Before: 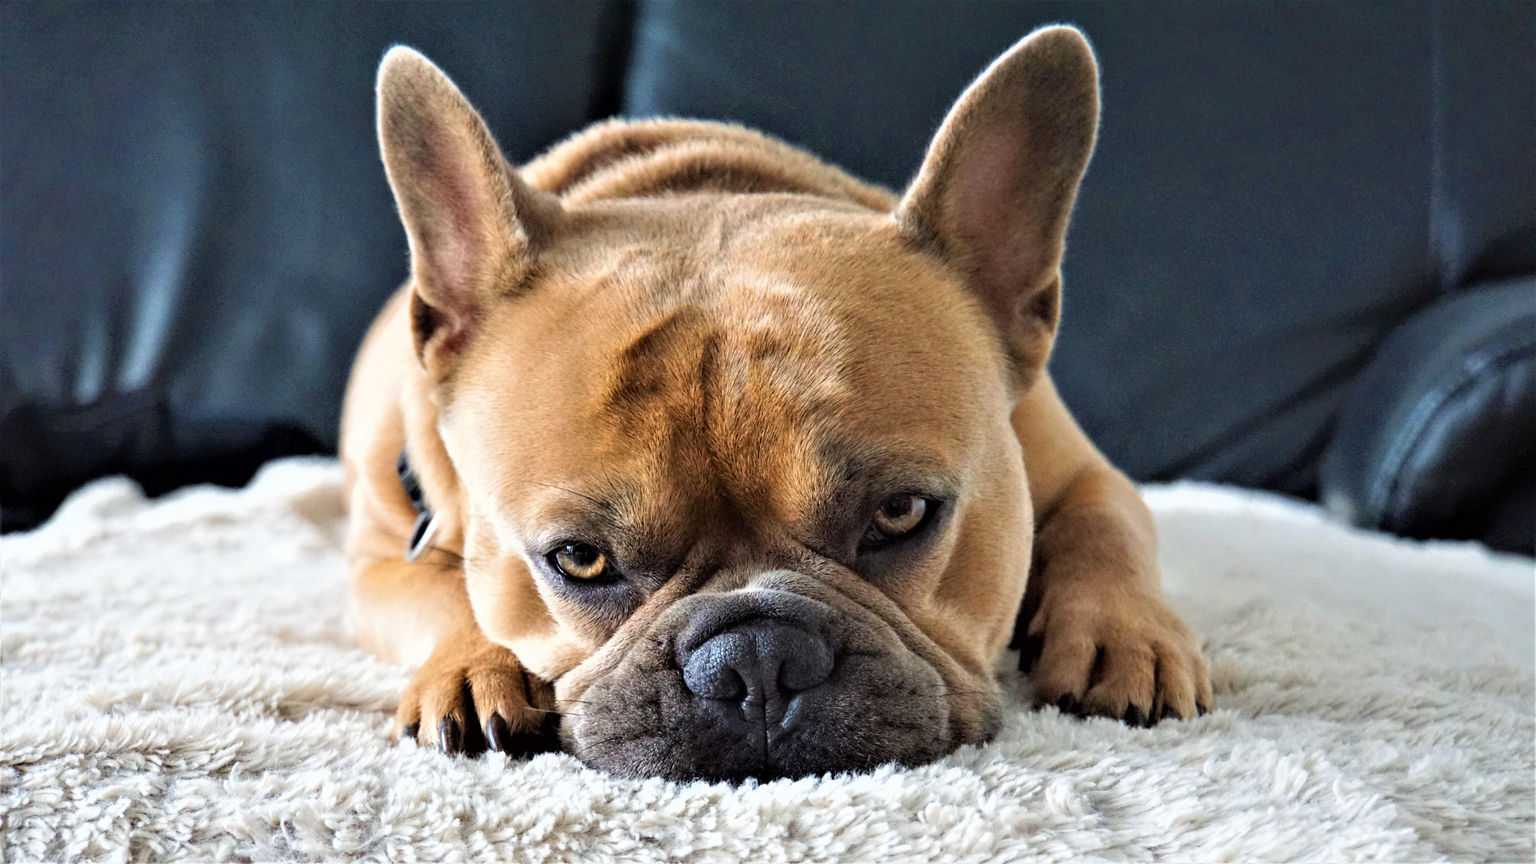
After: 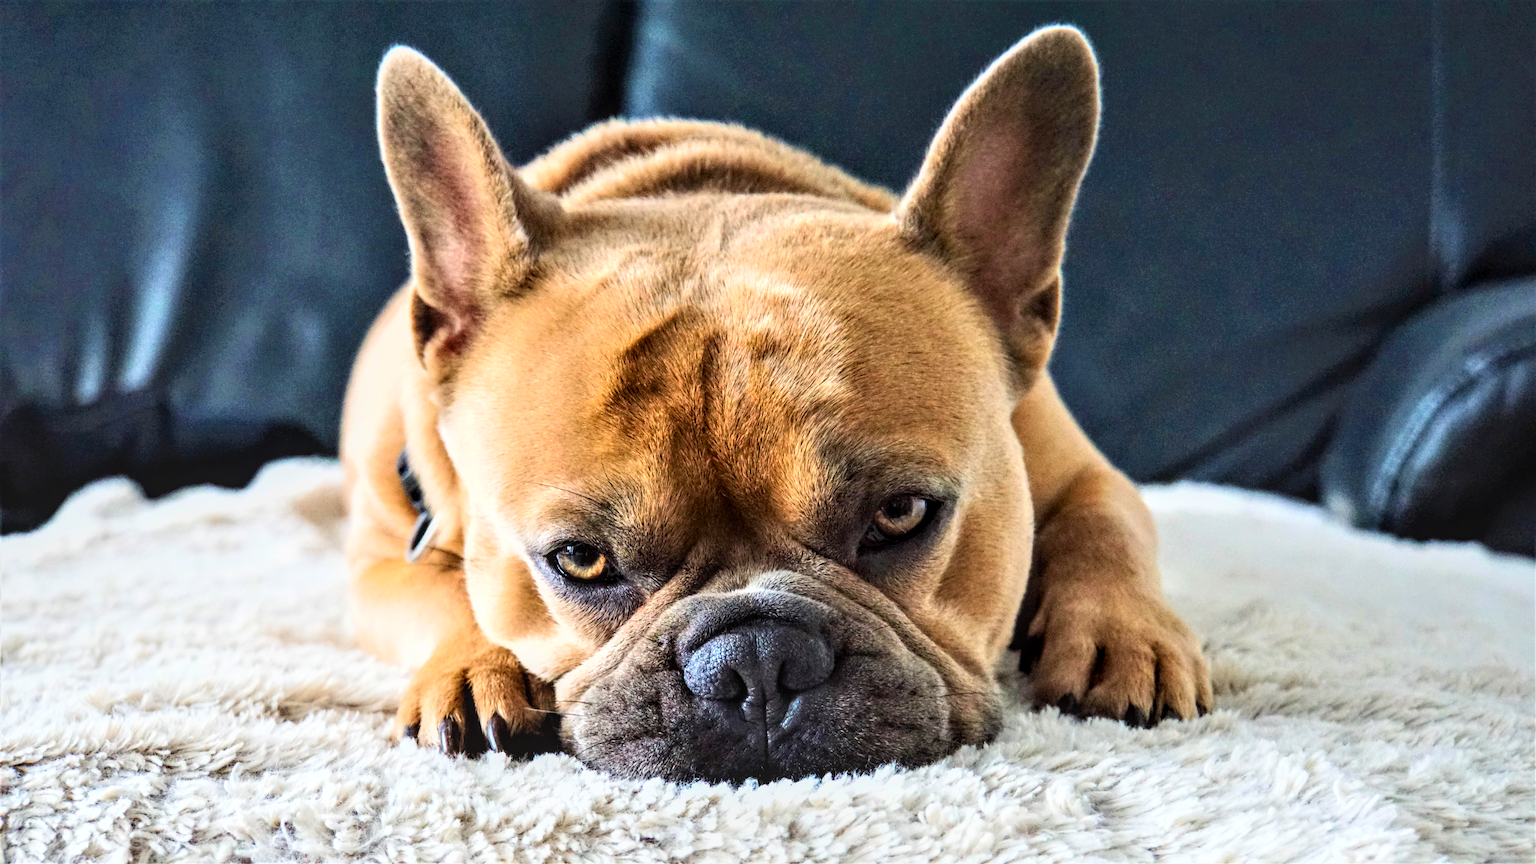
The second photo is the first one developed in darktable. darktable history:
local contrast: on, module defaults
contrast brightness saturation: contrast 0.23, brightness 0.1, saturation 0.29
color calibration: illuminant same as pipeline (D50), x 0.346, y 0.359, temperature 5002.42 K
